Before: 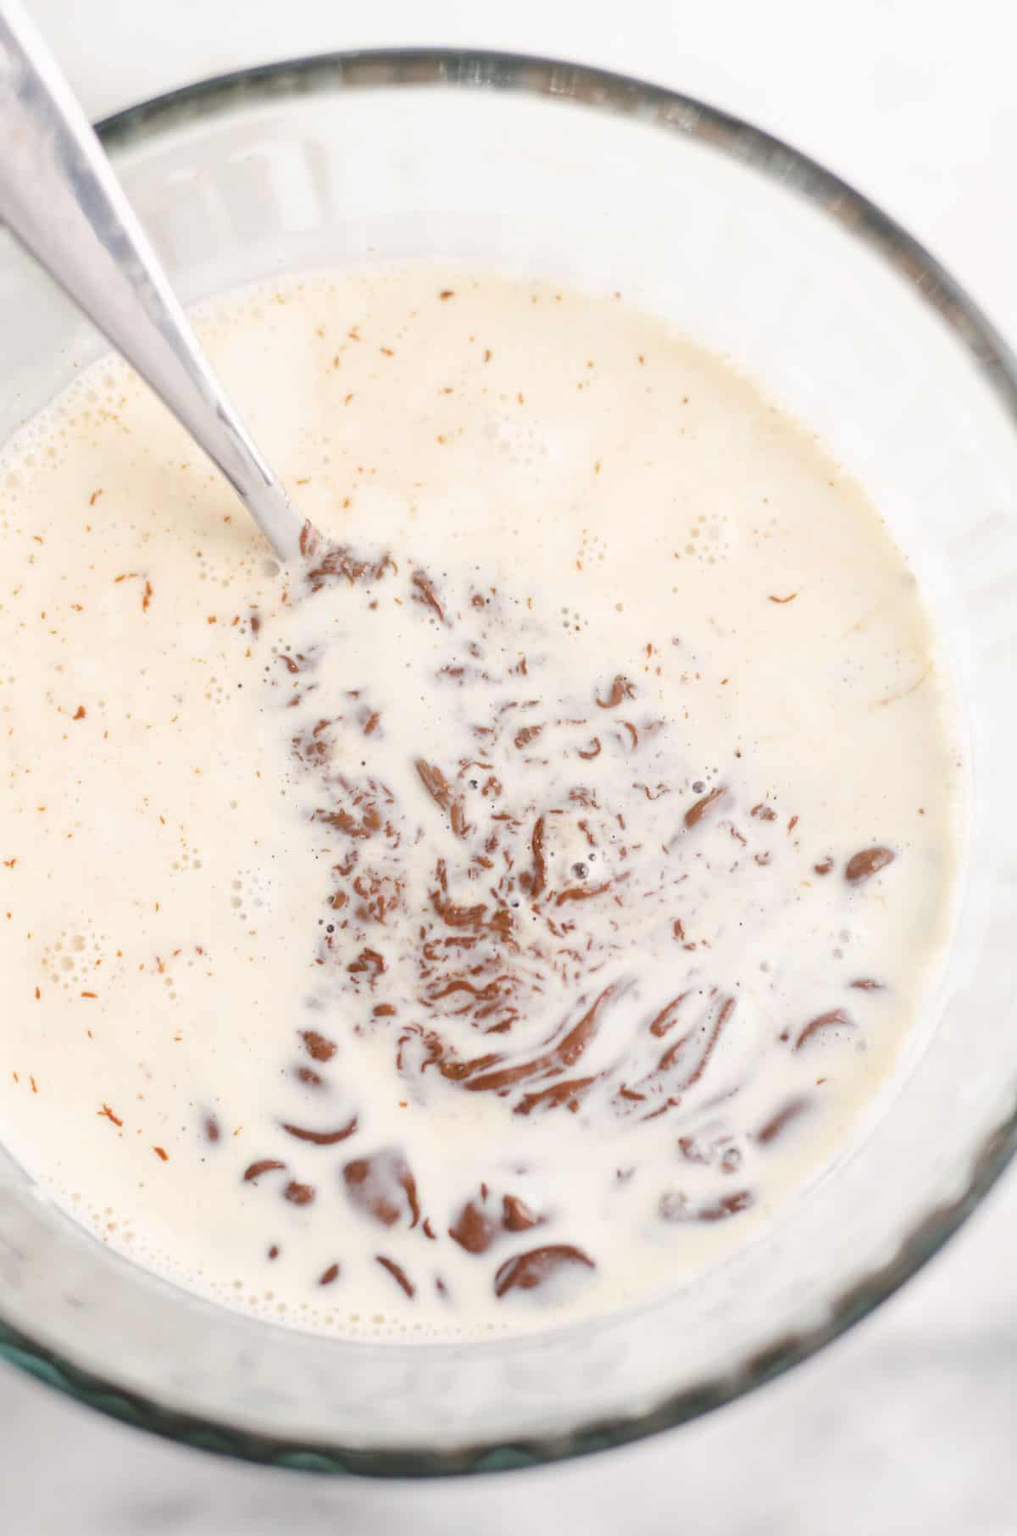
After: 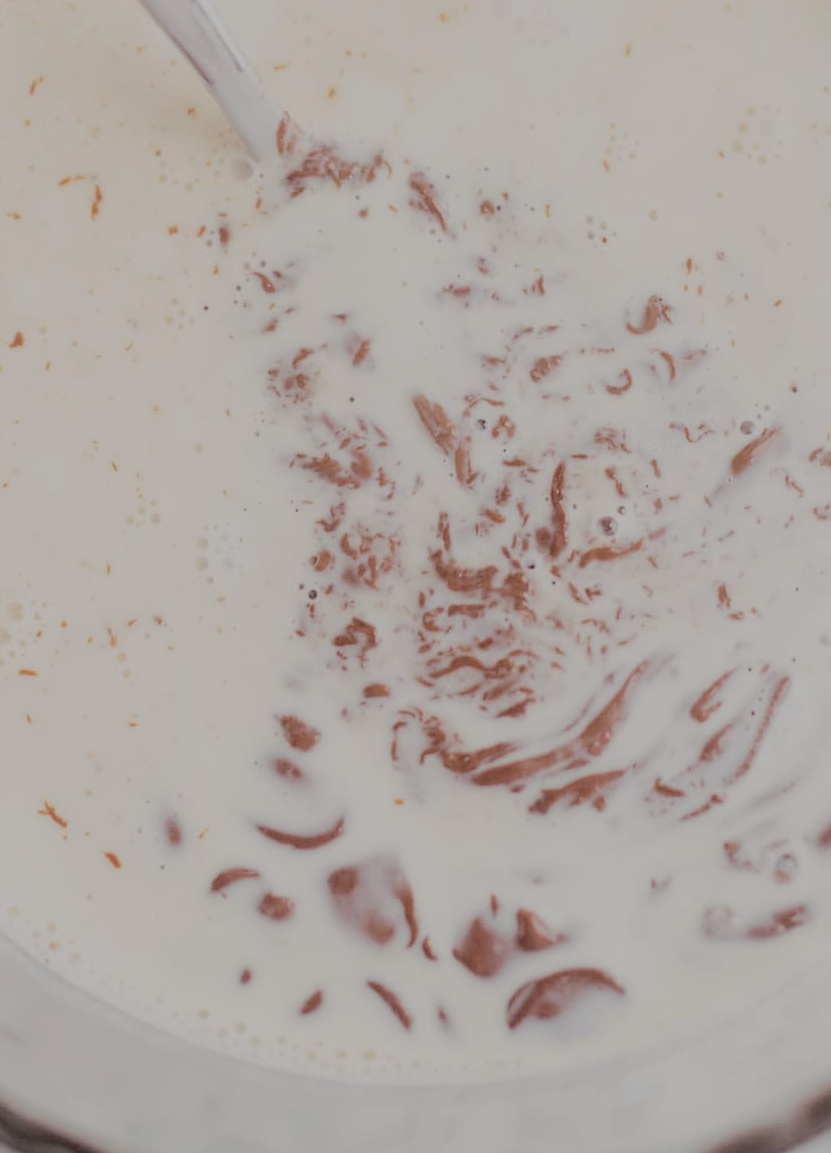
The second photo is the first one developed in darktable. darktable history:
filmic rgb: black relative exposure -7 EV, white relative exposure 6 EV, threshold 3 EV, target black luminance 0%, hardness 2.73, latitude 61.22%, contrast 0.691, highlights saturation mix 10%, shadows ↔ highlights balance -0.073%, preserve chrominance no, color science v4 (2020), iterations of high-quality reconstruction 10, contrast in shadows soft, contrast in highlights soft, enable highlight reconstruction true
crop: left 6.488%, top 27.668%, right 24.183%, bottom 8.656%
split-toning: shadows › saturation 0.24, highlights › hue 54°, highlights › saturation 0.24
